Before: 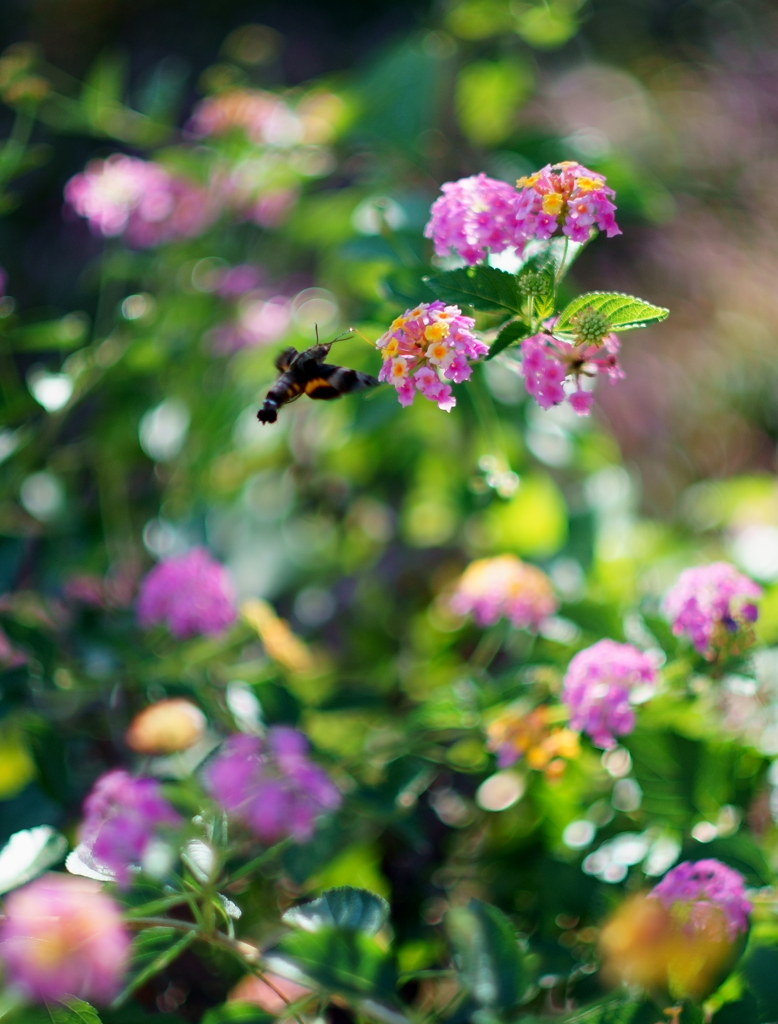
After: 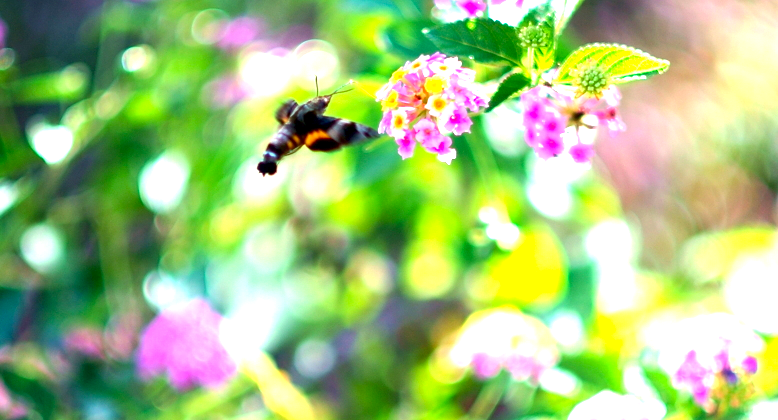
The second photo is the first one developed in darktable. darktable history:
crop and rotate: top 24.296%, bottom 34.688%
exposure: black level correction 0.001, exposure 1.819 EV, compensate exposure bias true, compensate highlight preservation false
contrast brightness saturation: saturation 0.122
